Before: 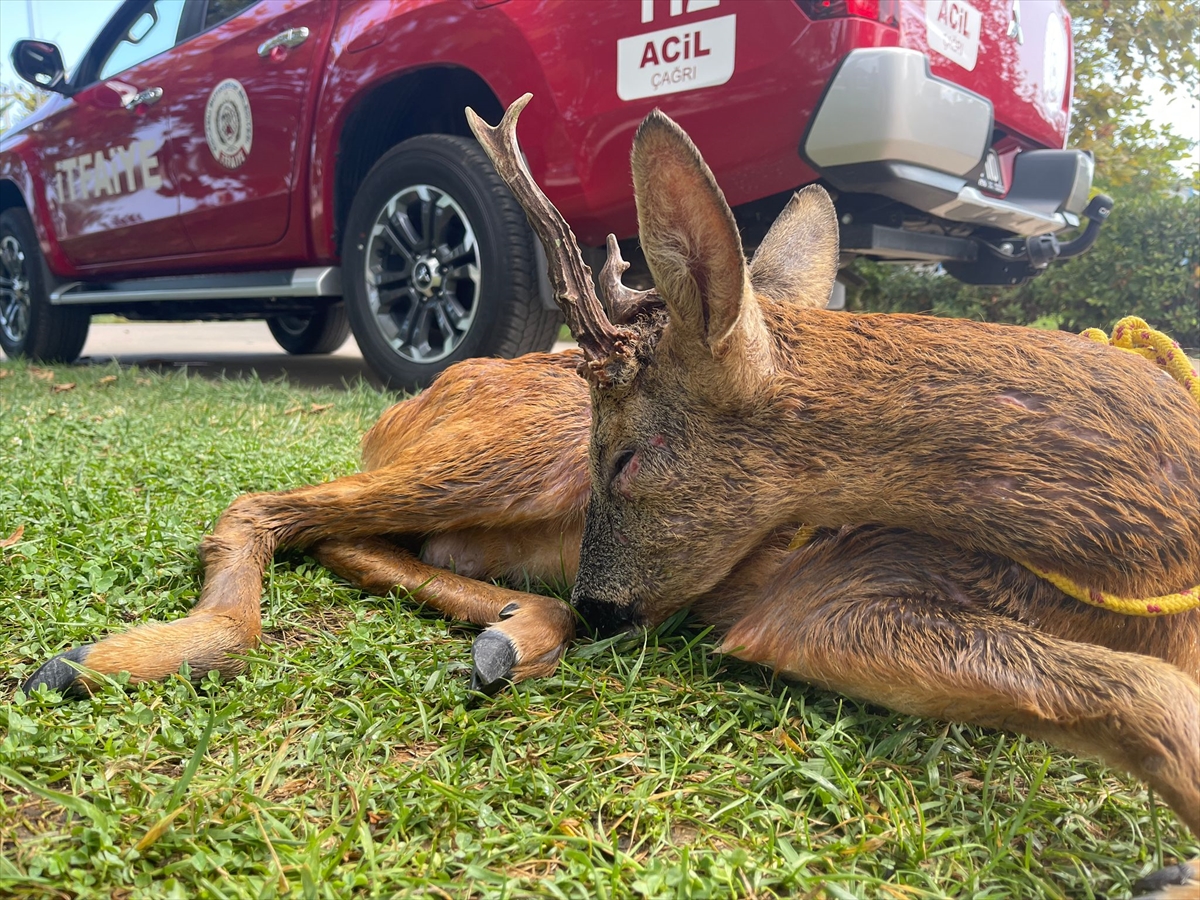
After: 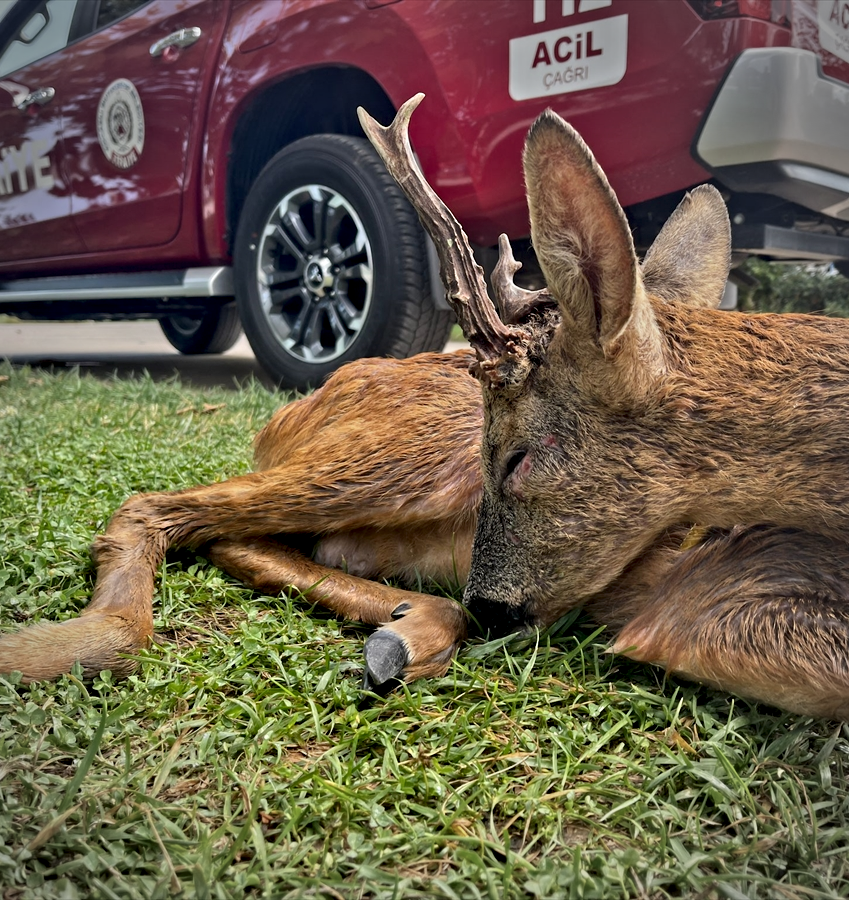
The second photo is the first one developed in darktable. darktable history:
contrast equalizer: y [[0.511, 0.558, 0.631, 0.632, 0.559, 0.512], [0.5 ×6], [0.5 ×6], [0 ×6], [0 ×6]]
tone equalizer: -8 EV -0.002 EV, -7 EV 0.005 EV, -6 EV -0.008 EV, -5 EV 0.007 EV, -4 EV -0.042 EV, -3 EV -0.233 EV, -2 EV -0.662 EV, -1 EV -0.983 EV, +0 EV -0.969 EV, smoothing diameter 2%, edges refinement/feathering 20, mask exposure compensation -1.57 EV, filter diffusion 5
crop and rotate: left 9.061%, right 20.142%
vignetting: width/height ratio 1.094
